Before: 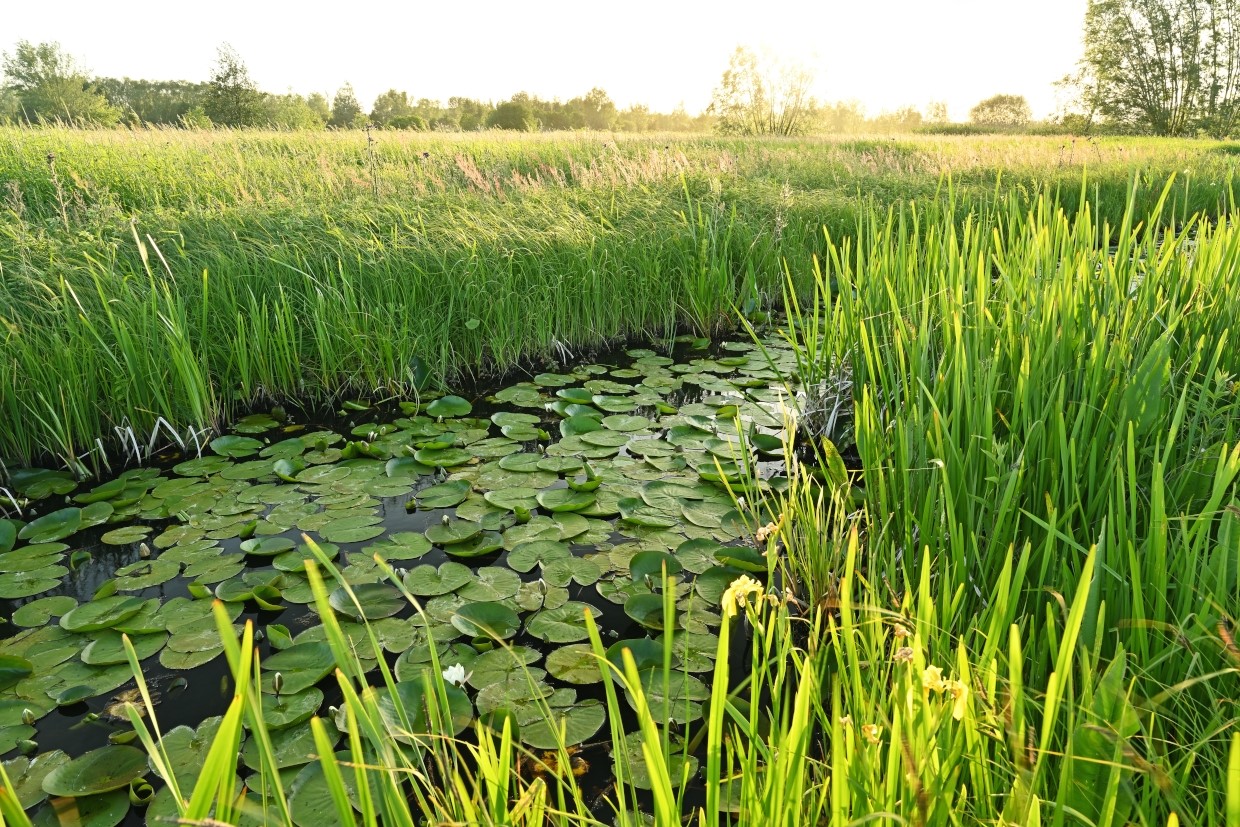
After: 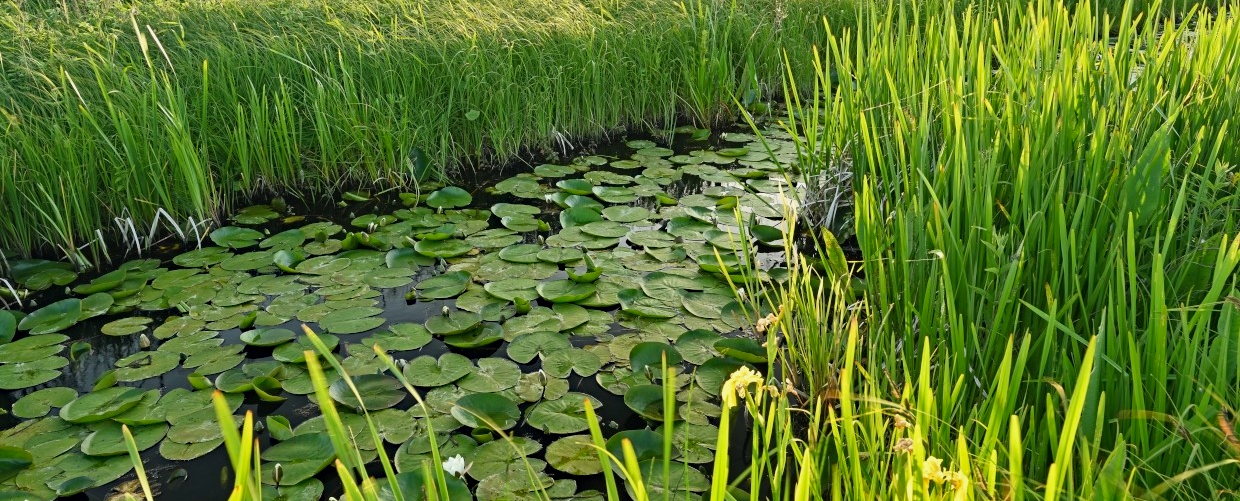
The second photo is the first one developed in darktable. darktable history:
crop and rotate: top 25.357%, bottom 13.942%
haze removal: compatibility mode true, adaptive false
shadows and highlights: white point adjustment -3.64, highlights -63.34, highlights color adjustment 42%, soften with gaussian
